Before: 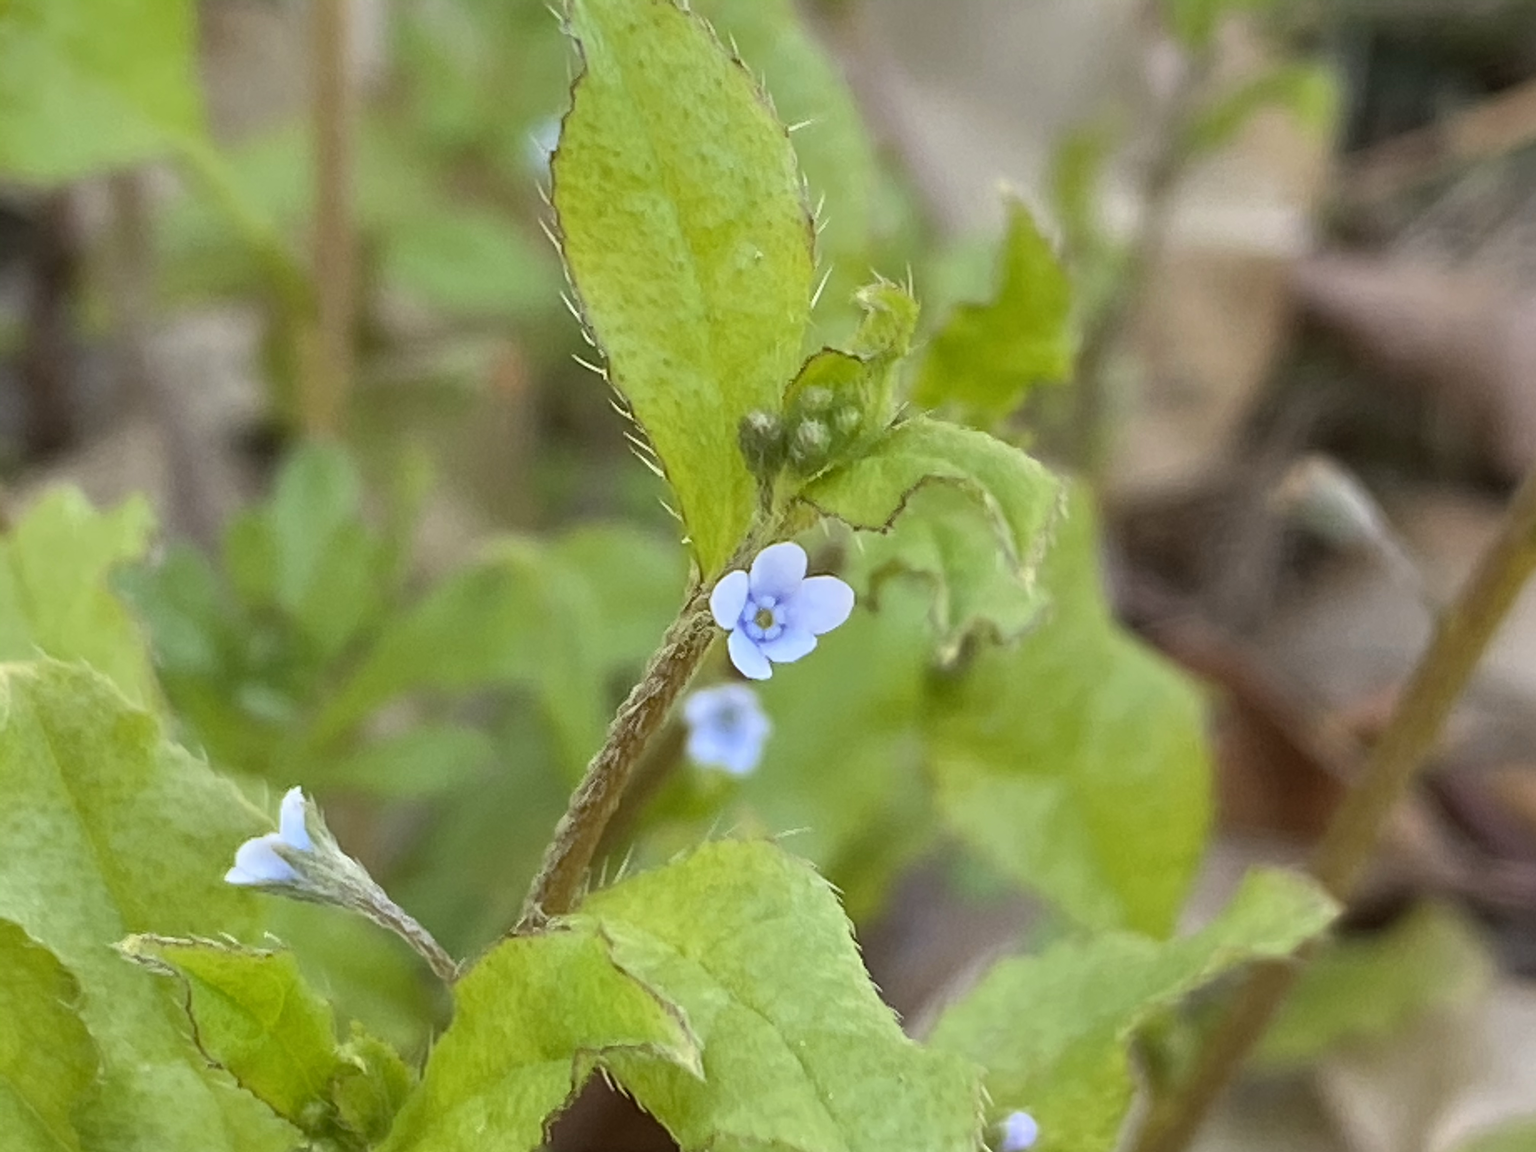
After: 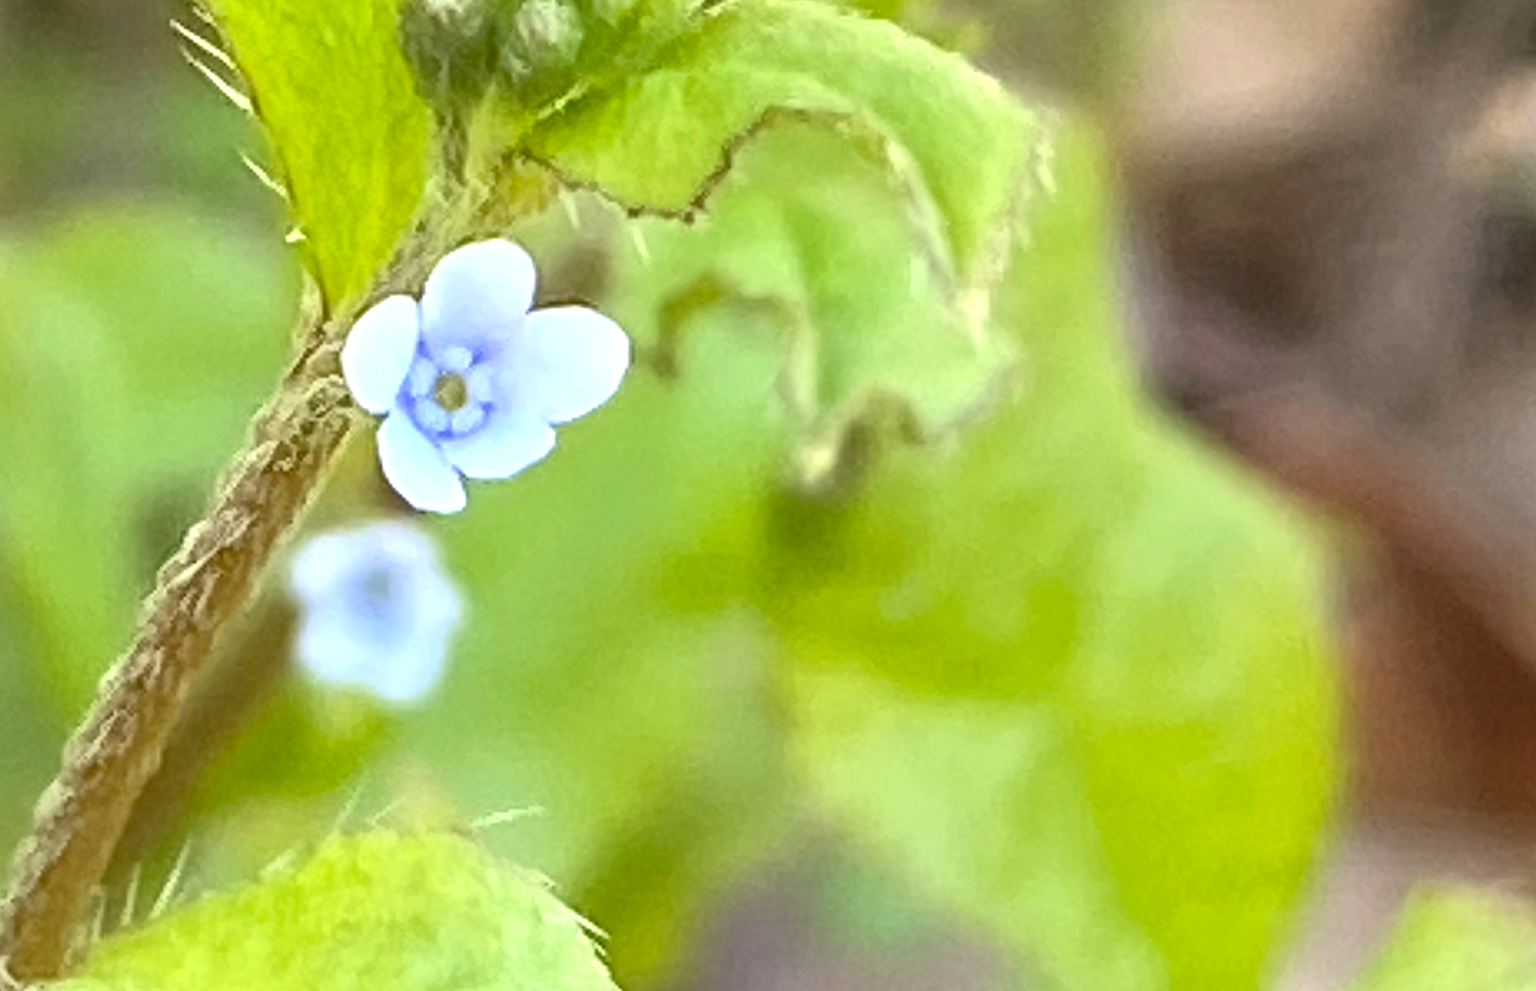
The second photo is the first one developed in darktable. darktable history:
crop: left 35.03%, top 36.625%, right 14.663%, bottom 20.057%
exposure: black level correction 0, exposure 0.7 EV, compensate exposure bias true, compensate highlight preservation false
rotate and perspective: automatic cropping original format, crop left 0, crop top 0
